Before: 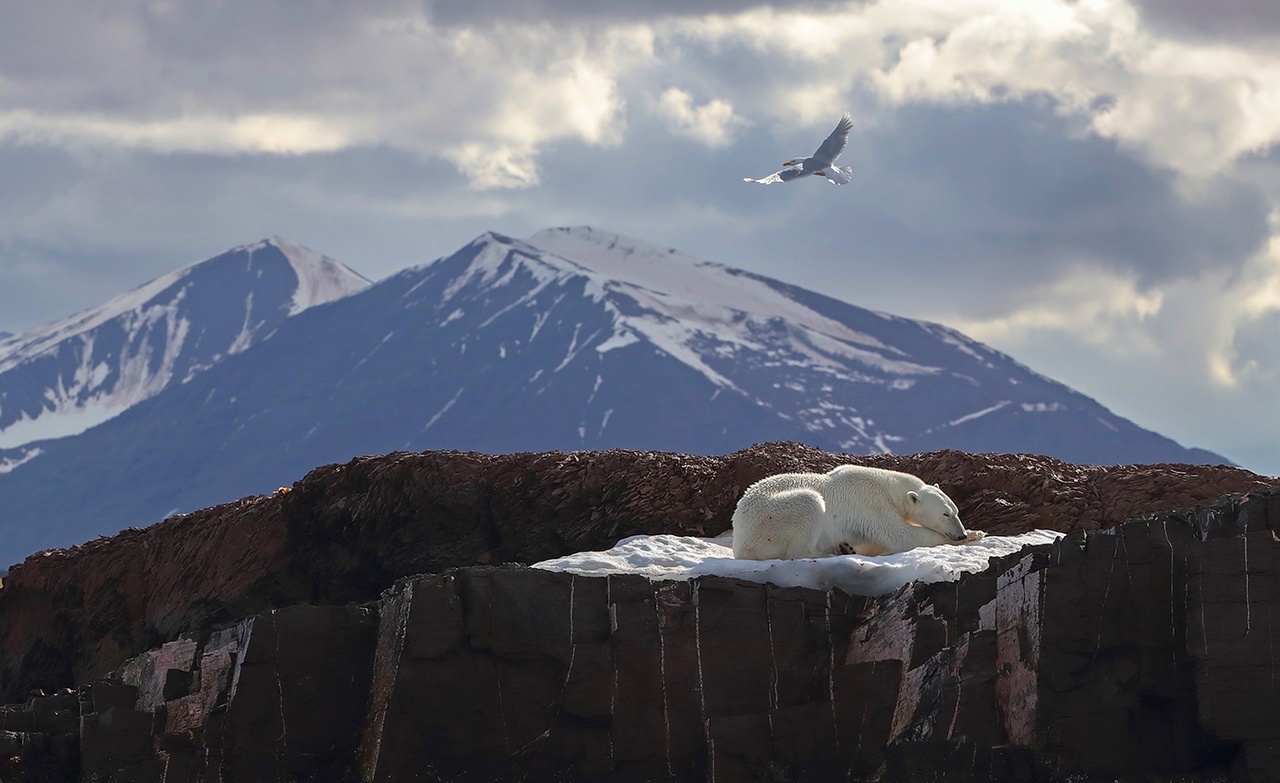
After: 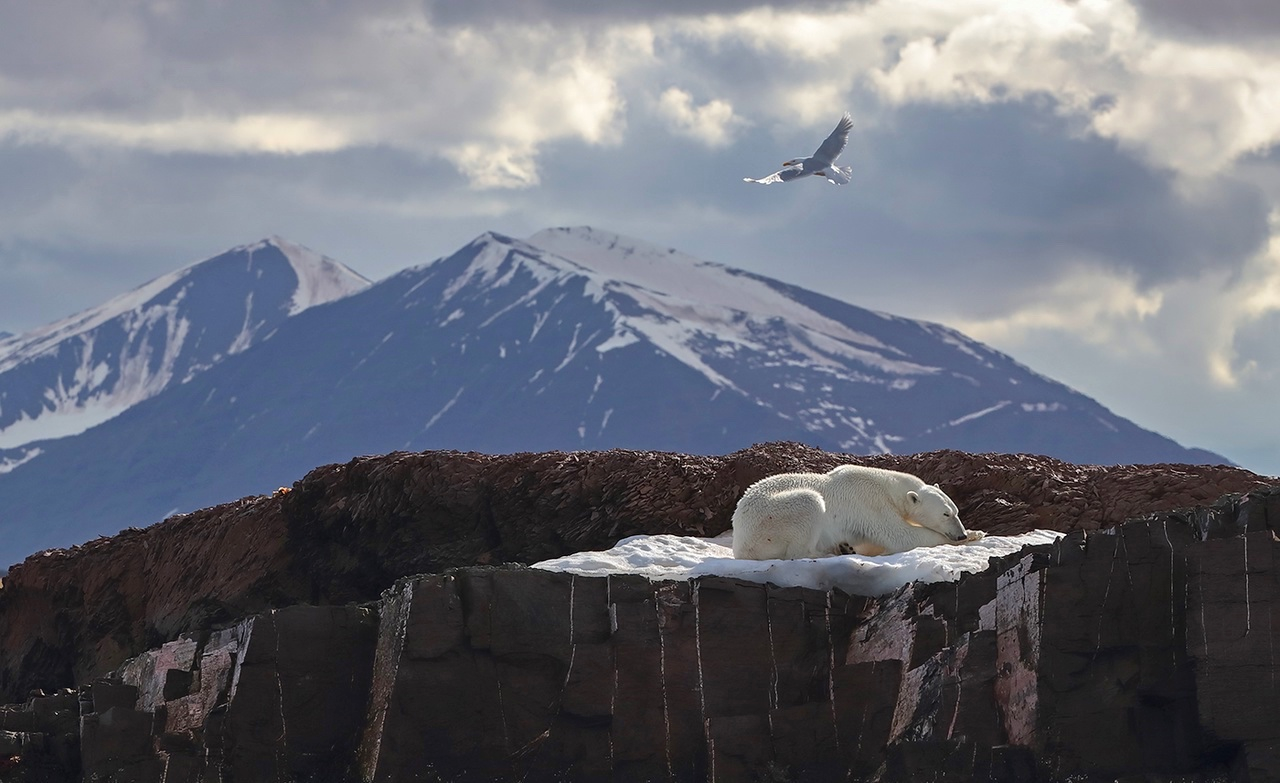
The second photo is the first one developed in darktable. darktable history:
shadows and highlights: shadows 36.8, highlights -28.13, soften with gaussian
